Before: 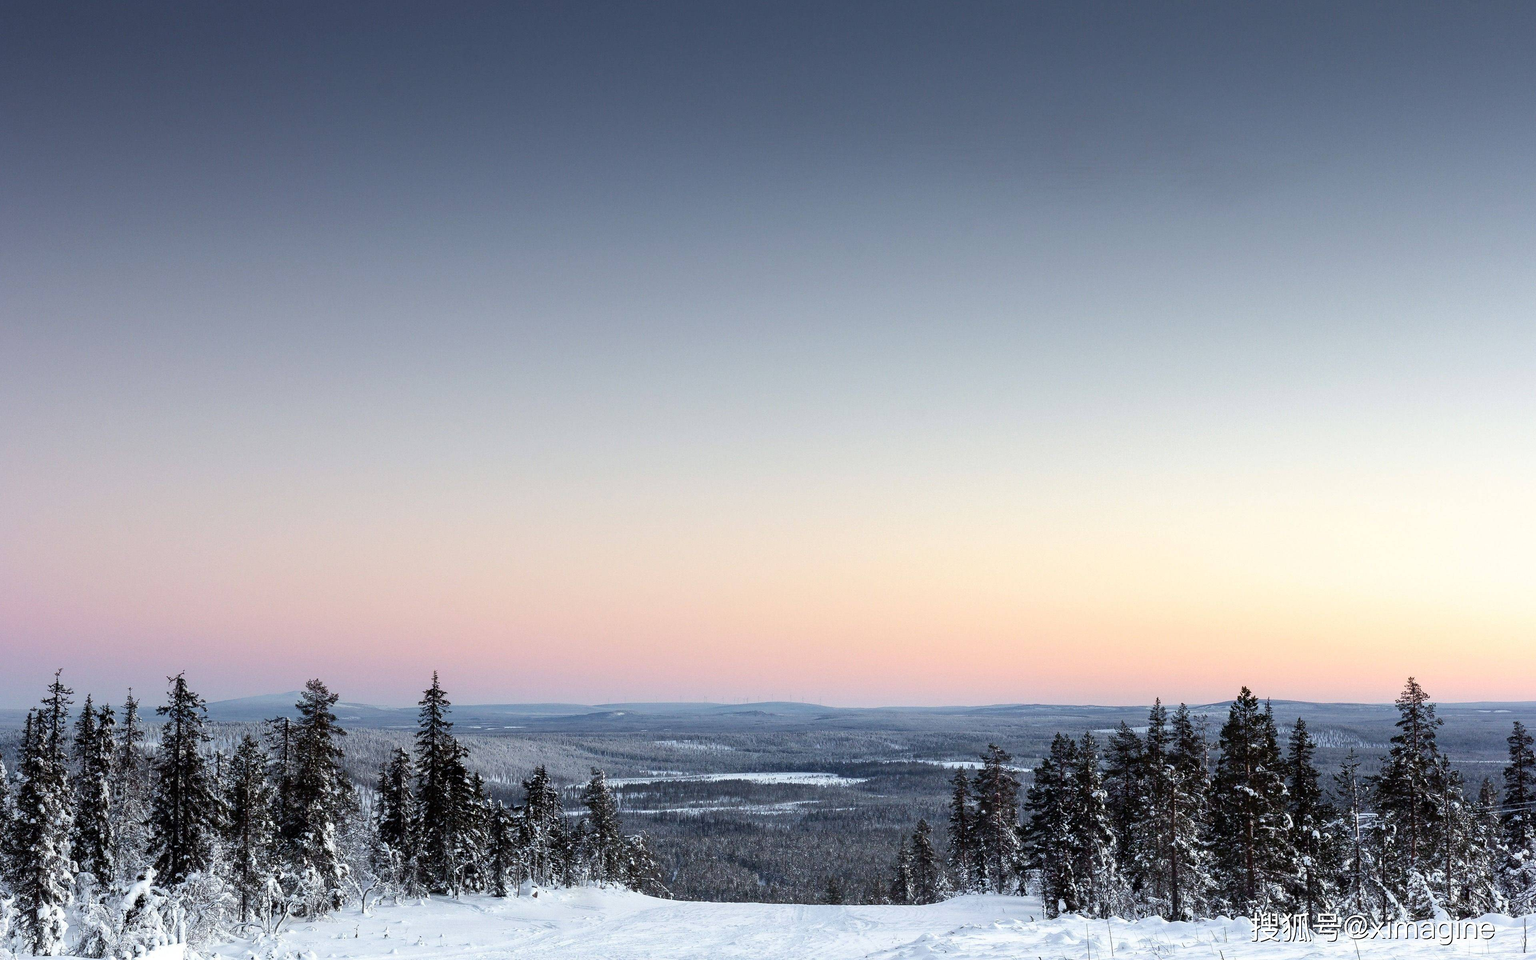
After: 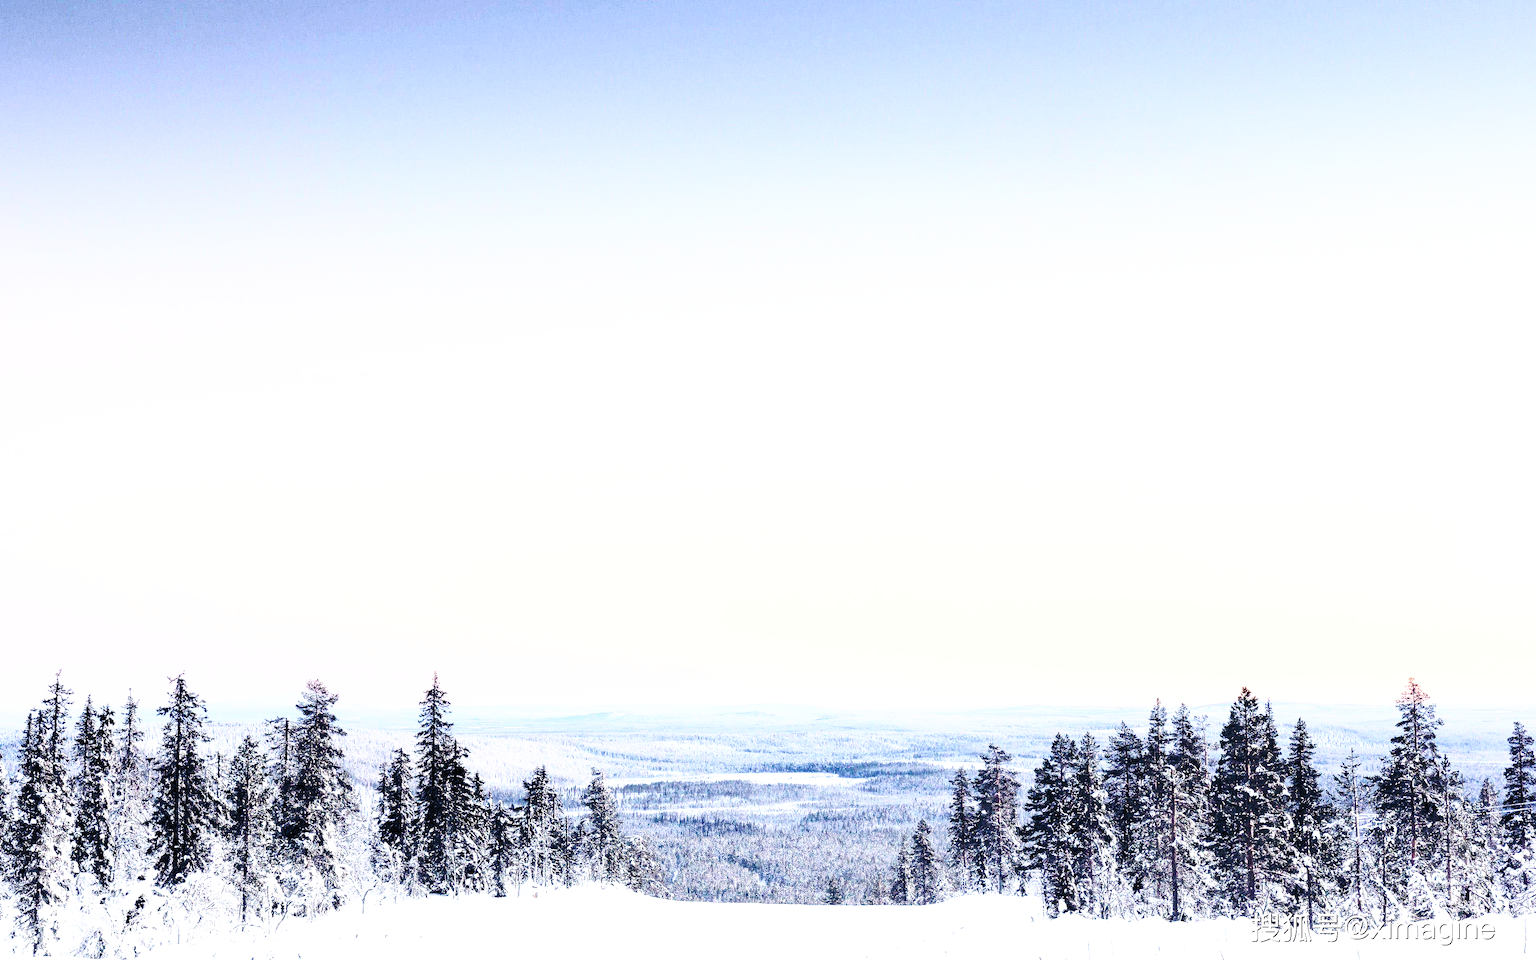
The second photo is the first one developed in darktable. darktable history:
color balance rgb: highlights gain › chroma 2.94%, highlights gain › hue 60.57°, global offset › chroma 0.25%, global offset › hue 256.52°, perceptual saturation grading › global saturation 20%, perceptual saturation grading › highlights -50%, perceptual saturation grading › shadows 30%, contrast 15%
exposure: exposure 0.943 EV, compensate highlight preservation false
contrast brightness saturation: contrast 0.39, brightness 0.53
base curve: curves: ch0 [(0, 0) (0.028, 0.03) (0.121, 0.232) (0.46, 0.748) (0.859, 0.968) (1, 1)], preserve colors none
